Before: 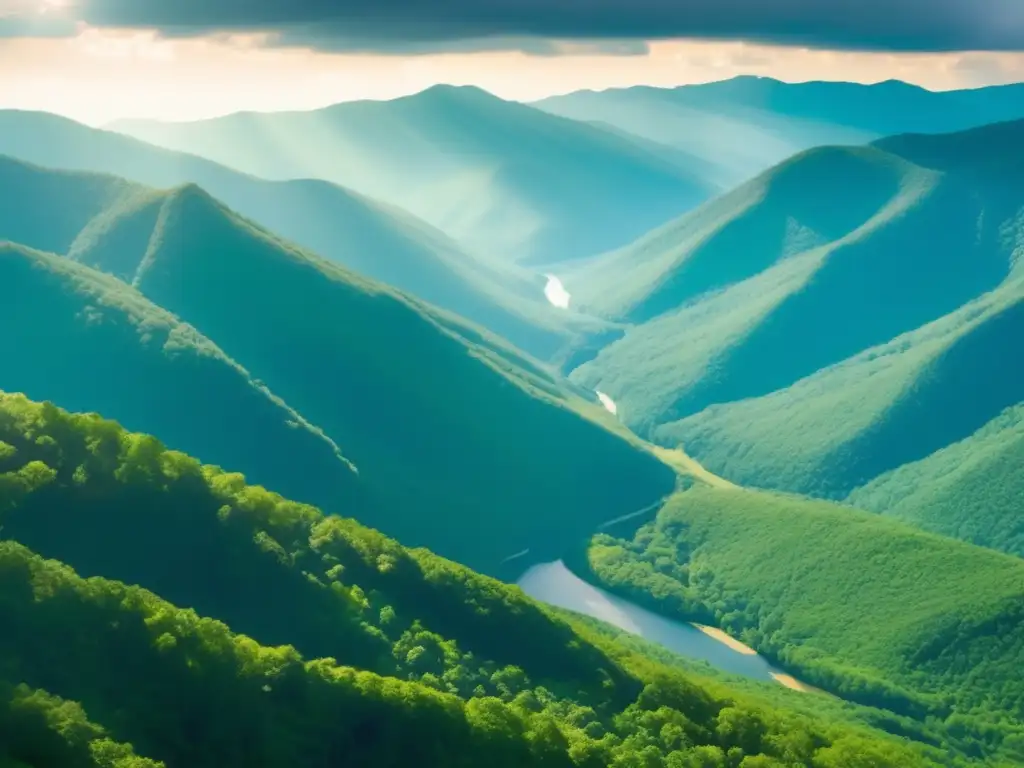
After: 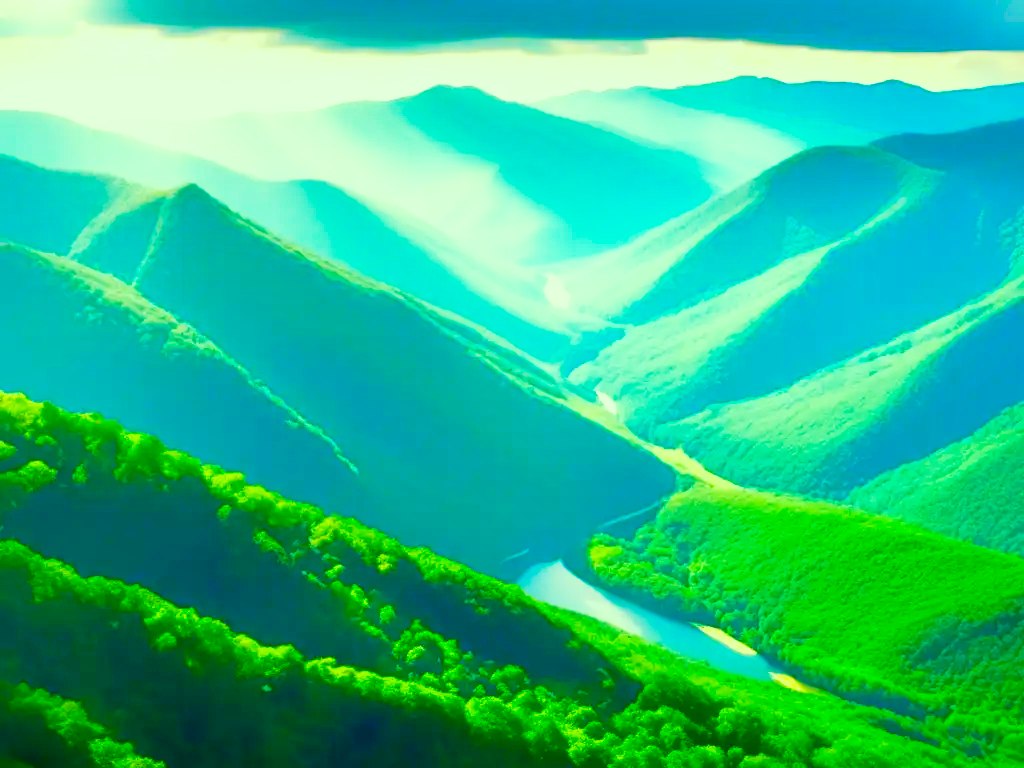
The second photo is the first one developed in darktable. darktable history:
color correction: highlights a* -10.77, highlights b* 9.8, saturation 1.72
base curve: curves: ch0 [(0, 0) (0.026, 0.03) (0.109, 0.232) (0.351, 0.748) (0.669, 0.968) (1, 1)], preserve colors none
shadows and highlights: on, module defaults
